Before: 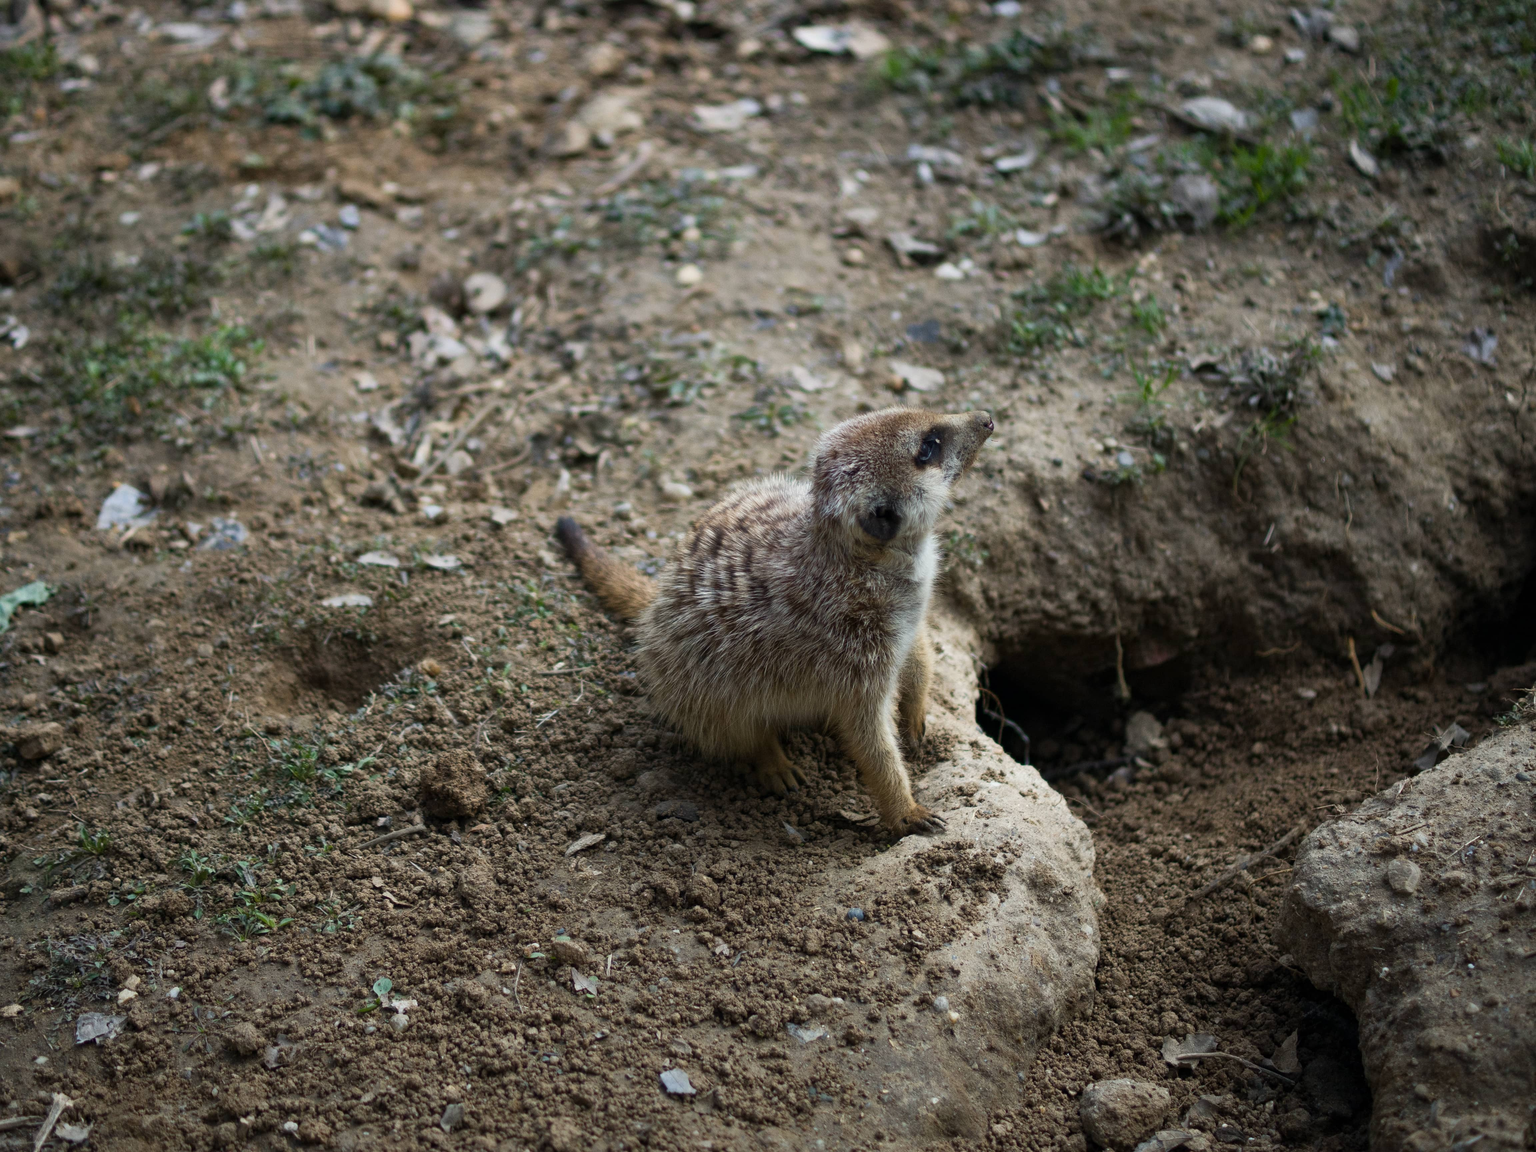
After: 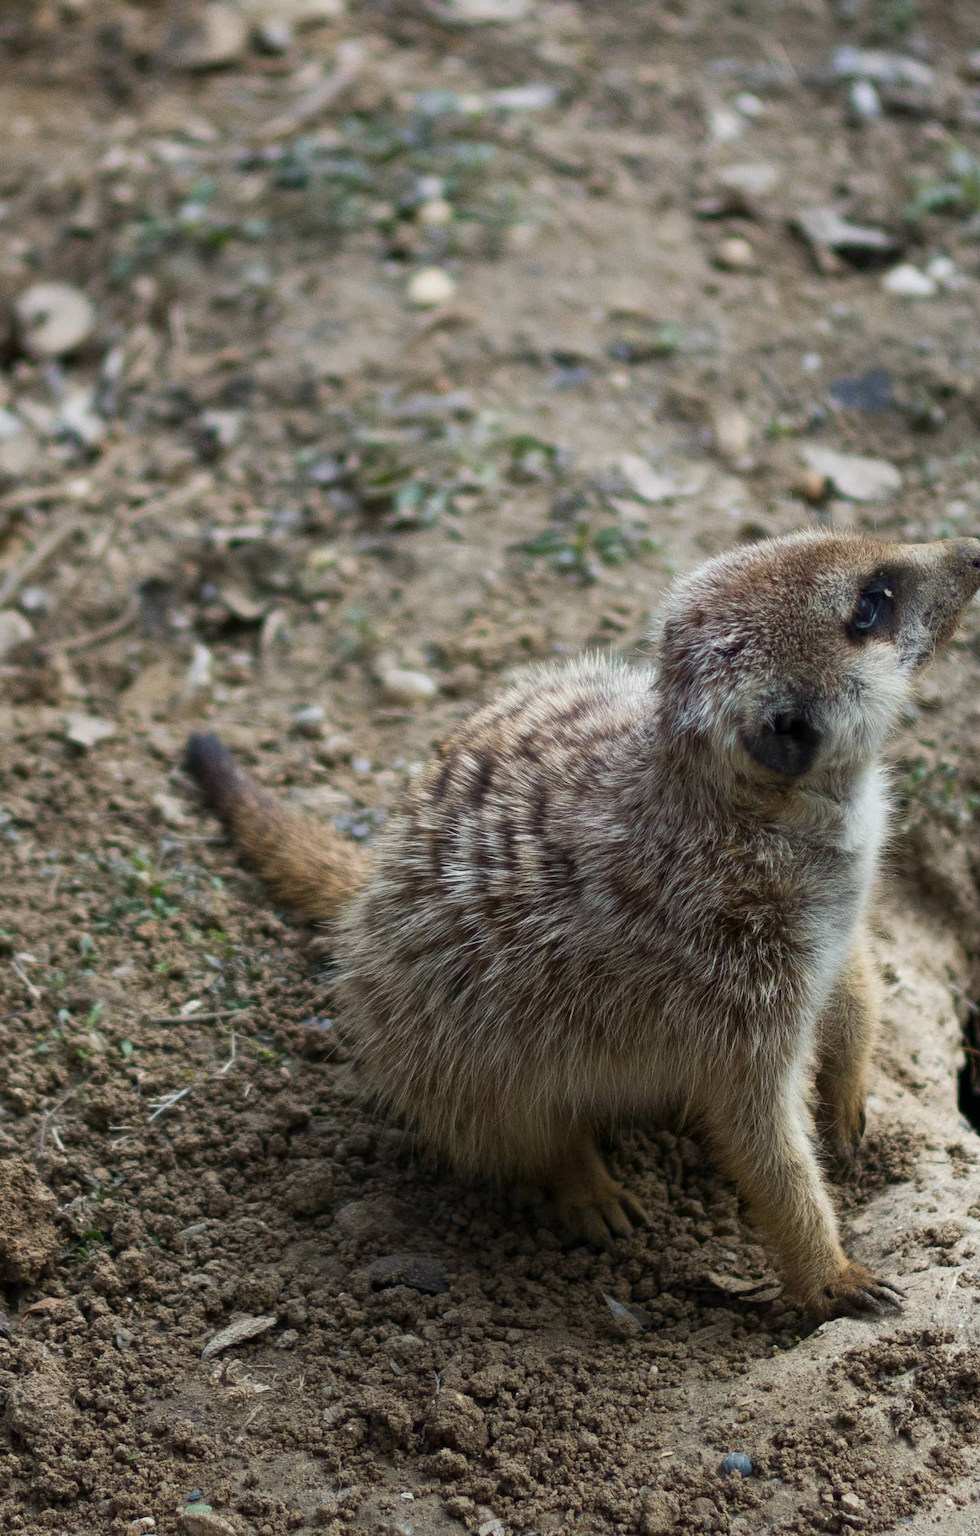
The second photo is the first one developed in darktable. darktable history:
crop and rotate: left 29.654%, top 10.349%, right 35.688%, bottom 17.2%
